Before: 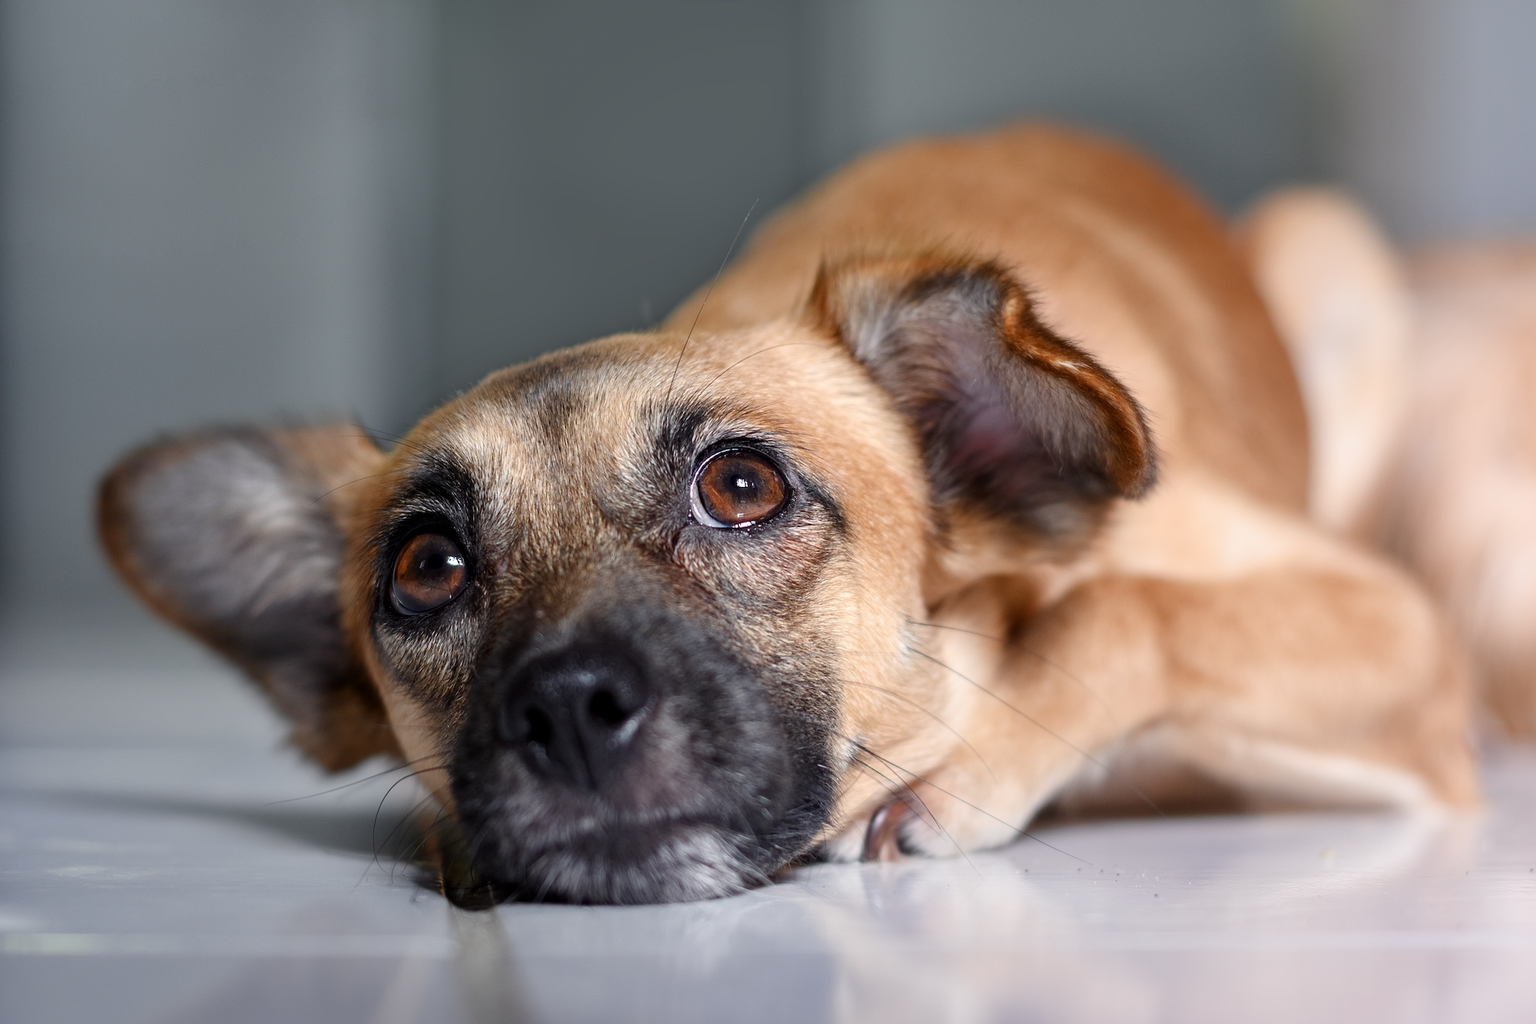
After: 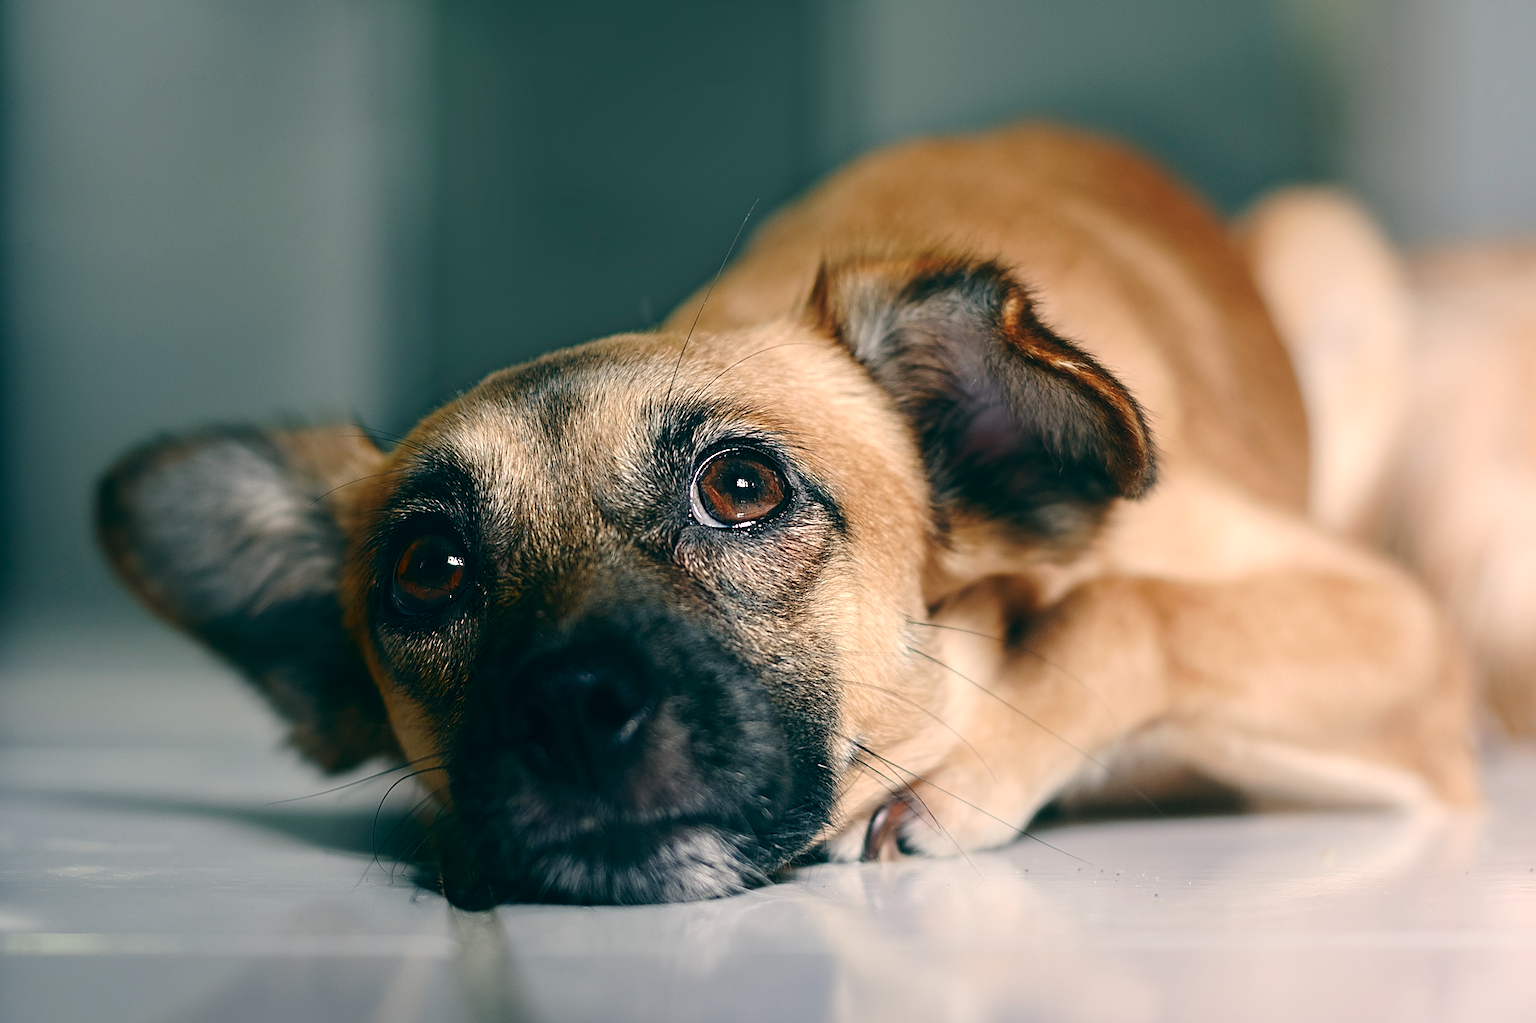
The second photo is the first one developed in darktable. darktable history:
color balance: lift [1.005, 0.99, 1.007, 1.01], gamma [1, 0.979, 1.011, 1.021], gain [0.923, 1.098, 1.025, 0.902], input saturation 90.45%, contrast 7.73%, output saturation 105.91%
sharpen: on, module defaults
tone curve: curves: ch0 [(0, 0) (0.003, 0.002) (0.011, 0.009) (0.025, 0.02) (0.044, 0.034) (0.069, 0.046) (0.1, 0.062) (0.136, 0.083) (0.177, 0.119) (0.224, 0.162) (0.277, 0.216) (0.335, 0.282) (0.399, 0.365) (0.468, 0.457) (0.543, 0.541) (0.623, 0.624) (0.709, 0.713) (0.801, 0.797) (0.898, 0.889) (1, 1)], preserve colors none
shadows and highlights: shadows -70, highlights 35, soften with gaussian
